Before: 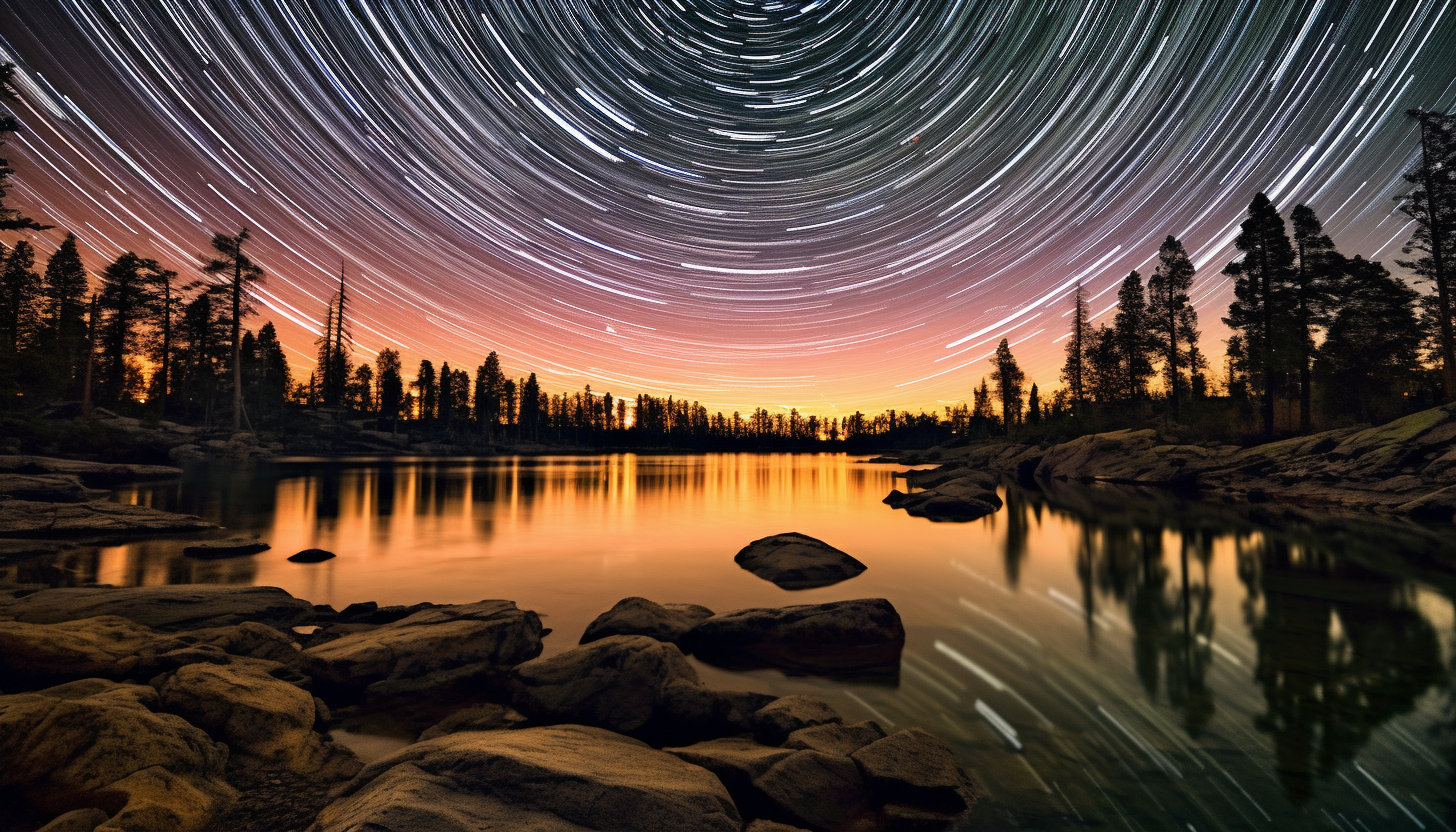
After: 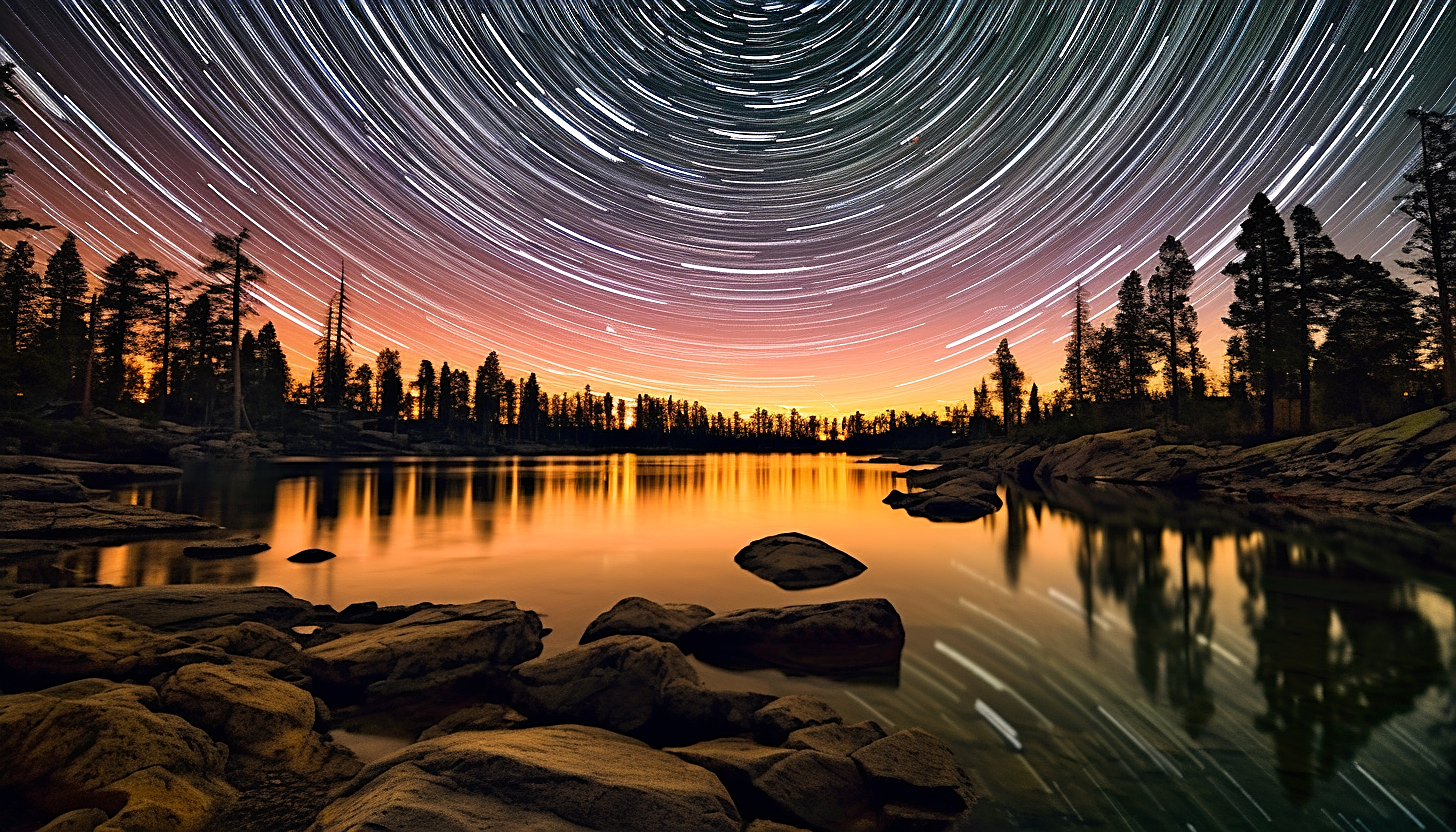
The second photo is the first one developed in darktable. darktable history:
color balance rgb: linear chroma grading › global chroma 9.048%, perceptual saturation grading › global saturation 0.34%
sharpen: on, module defaults
tone equalizer: on, module defaults
